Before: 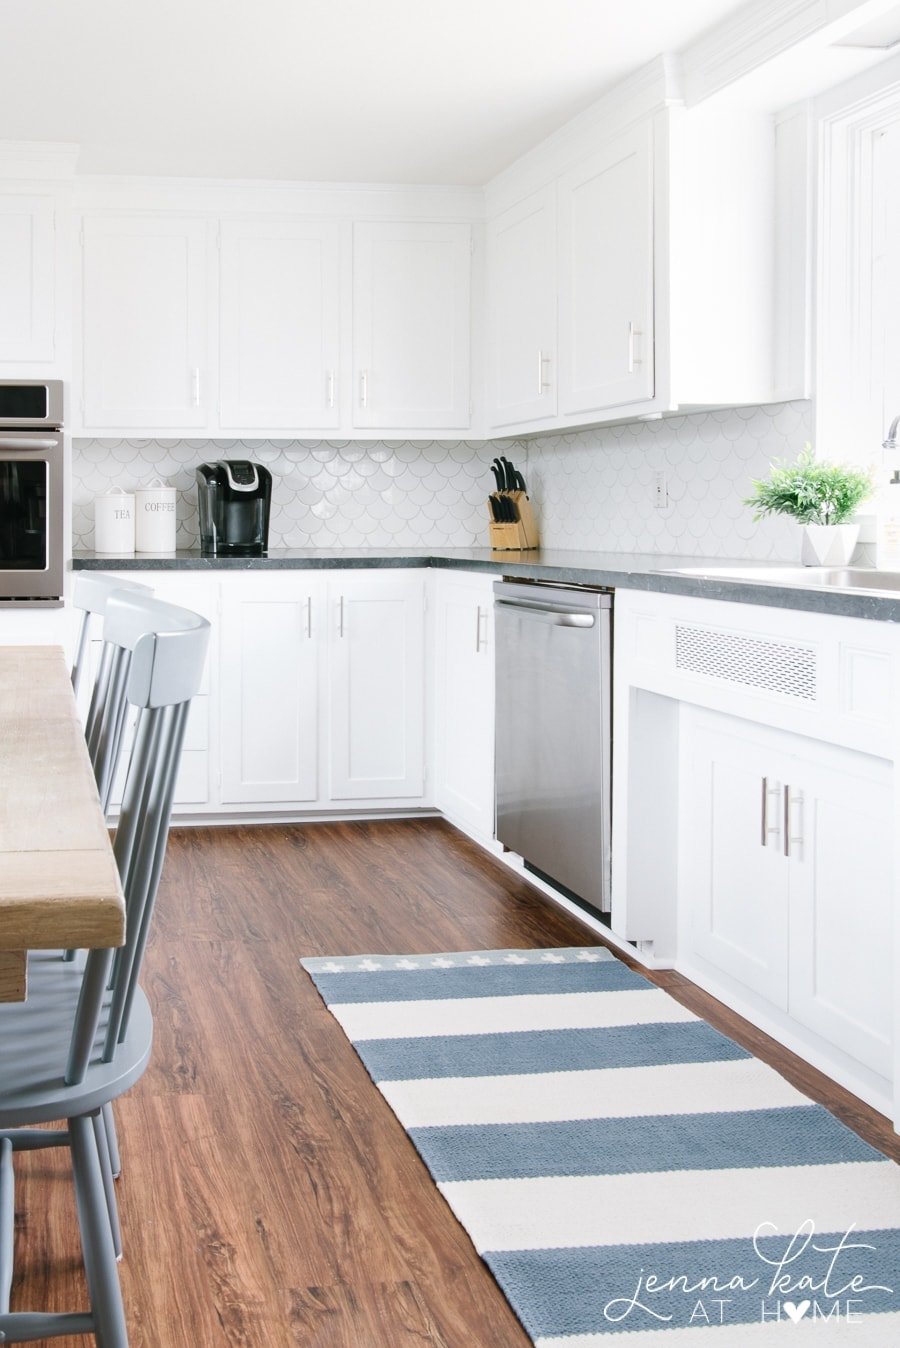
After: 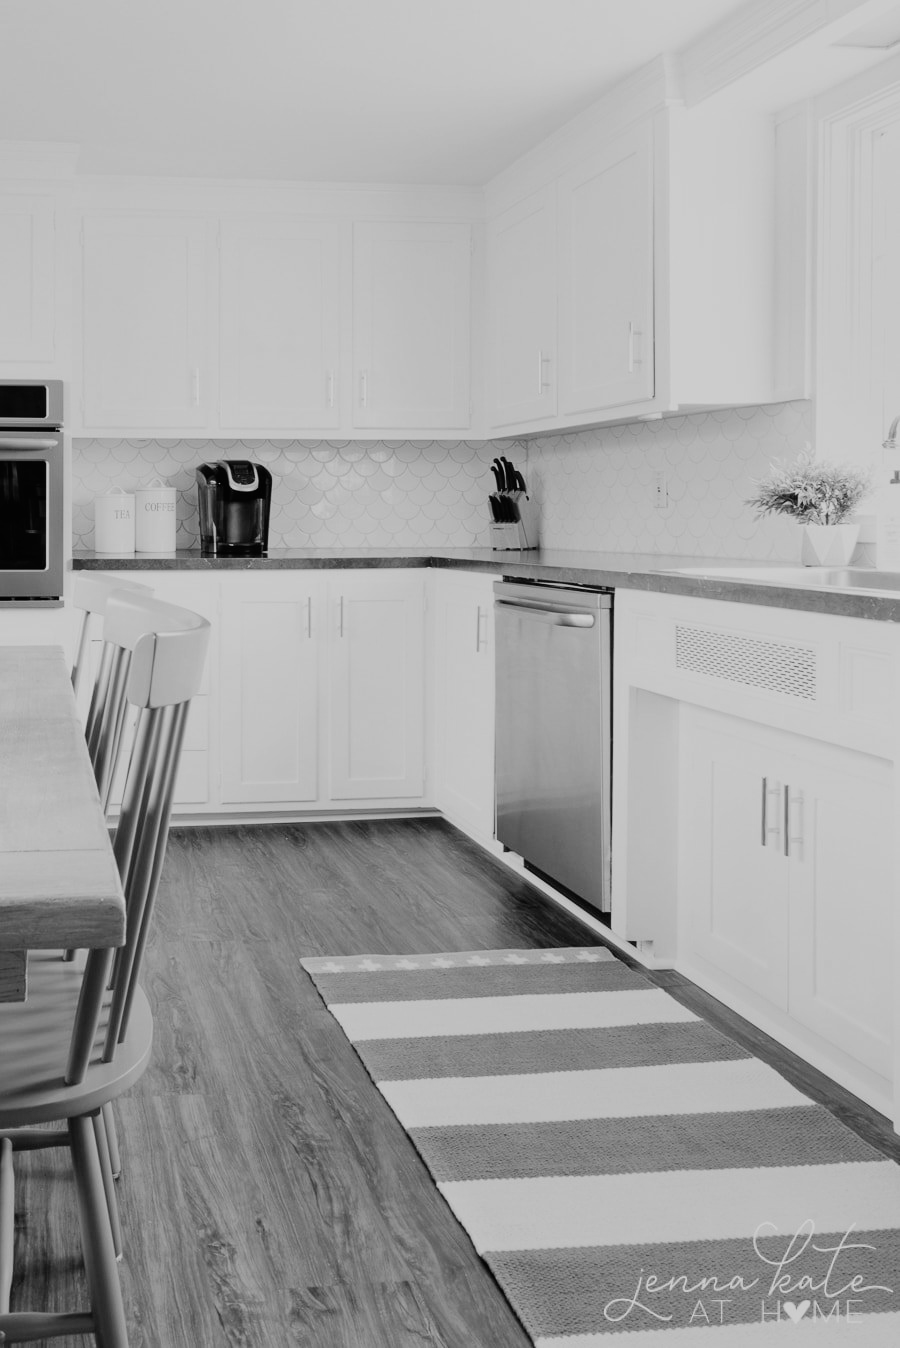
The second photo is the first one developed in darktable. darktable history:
exposure: black level correction -0.015, exposure -0.517 EV, compensate highlight preservation false
filmic rgb: black relative exposure -5.14 EV, white relative exposure 3.56 EV, threshold 2.99 EV, hardness 3.19, contrast 1.188, highlights saturation mix -49.06%, add noise in highlights 0.001, preserve chrominance max RGB, color science v3 (2019), use custom middle-gray values true, contrast in highlights soft, enable highlight reconstruction true
